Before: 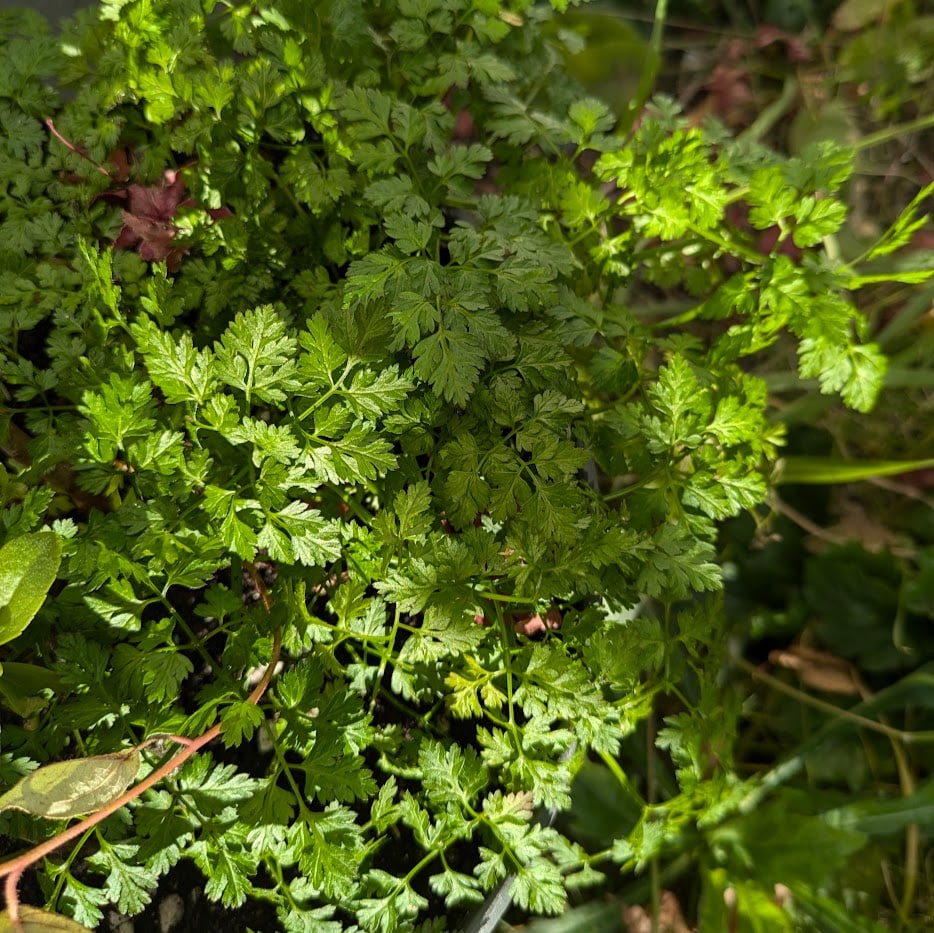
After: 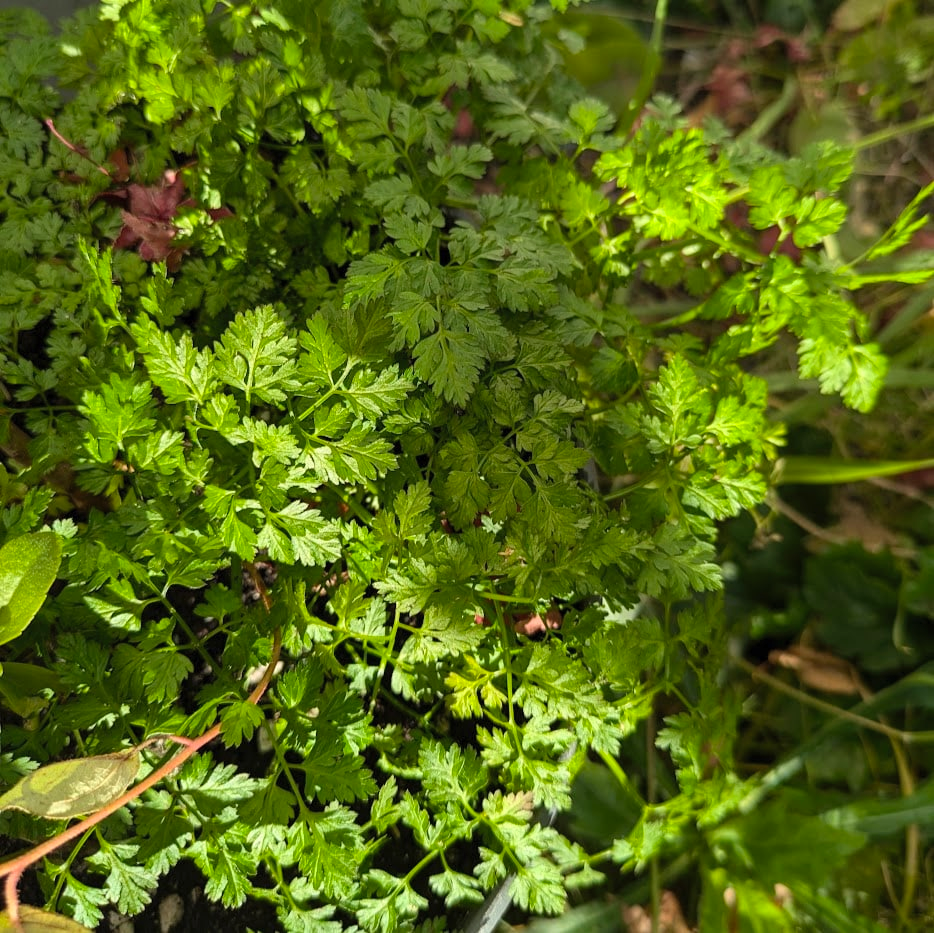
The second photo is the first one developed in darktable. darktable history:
contrast brightness saturation: contrast 0.072, brightness 0.077, saturation 0.185
